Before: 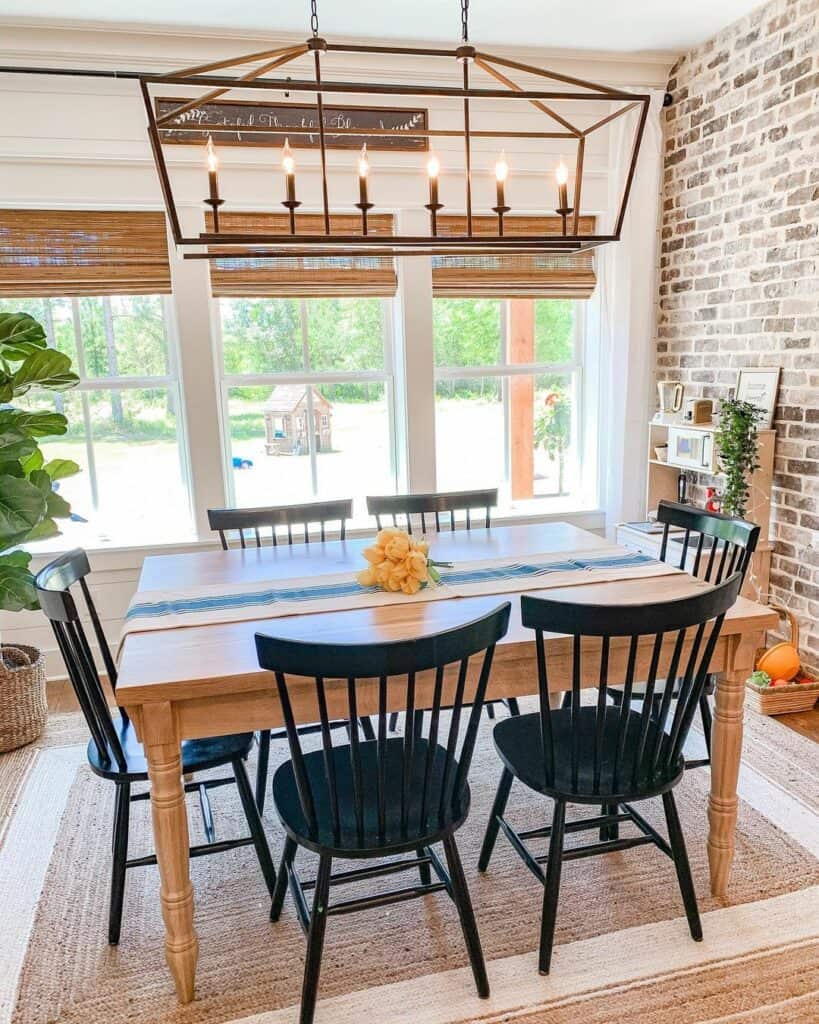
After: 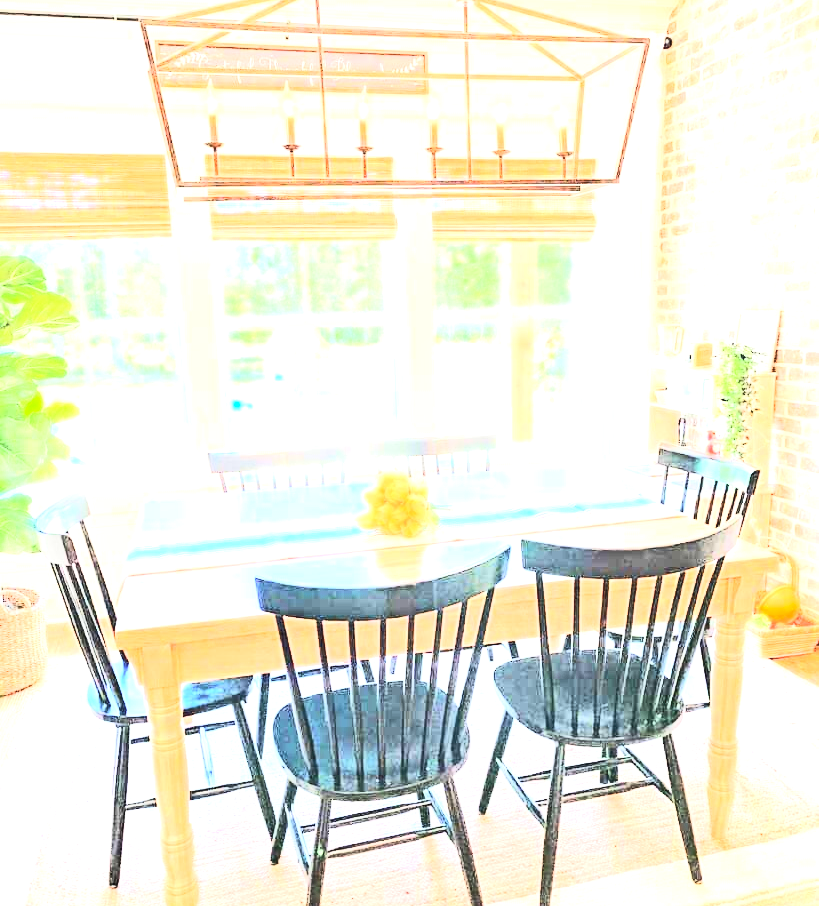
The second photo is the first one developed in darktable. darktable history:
tone equalizer: -7 EV 0.154 EV, -6 EV 0.602 EV, -5 EV 1.13 EV, -4 EV 1.37 EV, -3 EV 1.14 EV, -2 EV 0.6 EV, -1 EV 0.148 EV, edges refinement/feathering 500, mask exposure compensation -1.57 EV, preserve details no
crop and rotate: top 5.571%, bottom 5.943%
exposure: black level correction 0, exposure 2.096 EV, compensate exposure bias true, compensate highlight preservation false
contrast brightness saturation: contrast 0.375, brightness 0.533
